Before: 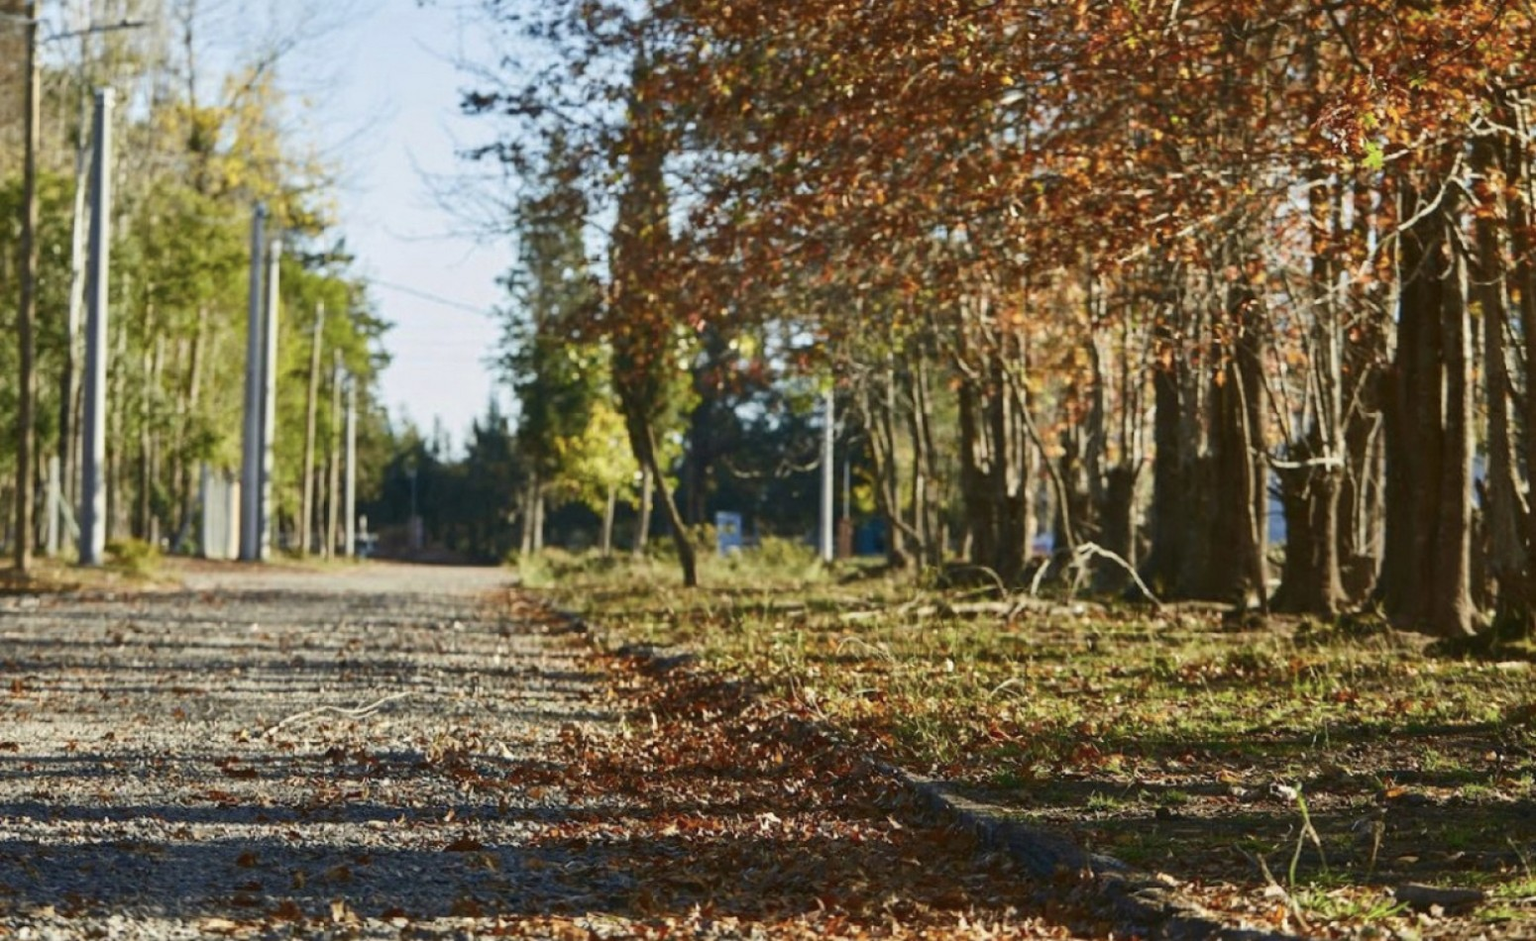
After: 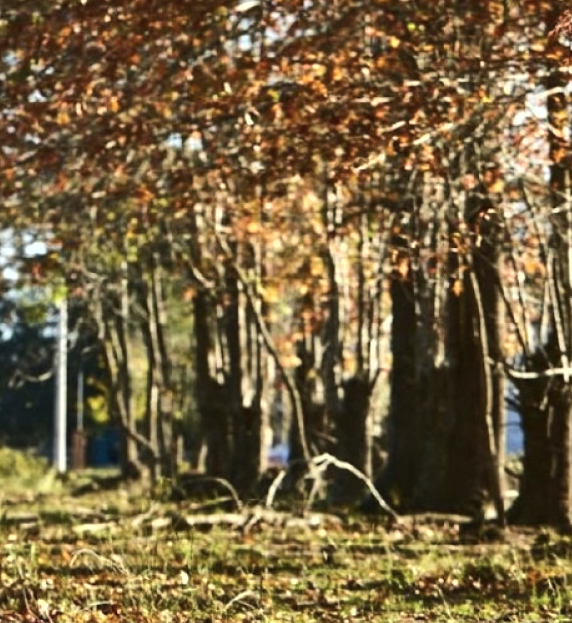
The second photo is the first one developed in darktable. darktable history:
tone equalizer: -8 EV -0.75 EV, -7 EV -0.7 EV, -6 EV -0.6 EV, -5 EV -0.4 EV, -3 EV 0.4 EV, -2 EV 0.6 EV, -1 EV 0.7 EV, +0 EV 0.75 EV, edges refinement/feathering 500, mask exposure compensation -1.57 EV, preserve details no
crop and rotate: left 49.936%, top 10.094%, right 13.136%, bottom 24.256%
shadows and highlights: low approximation 0.01, soften with gaussian
